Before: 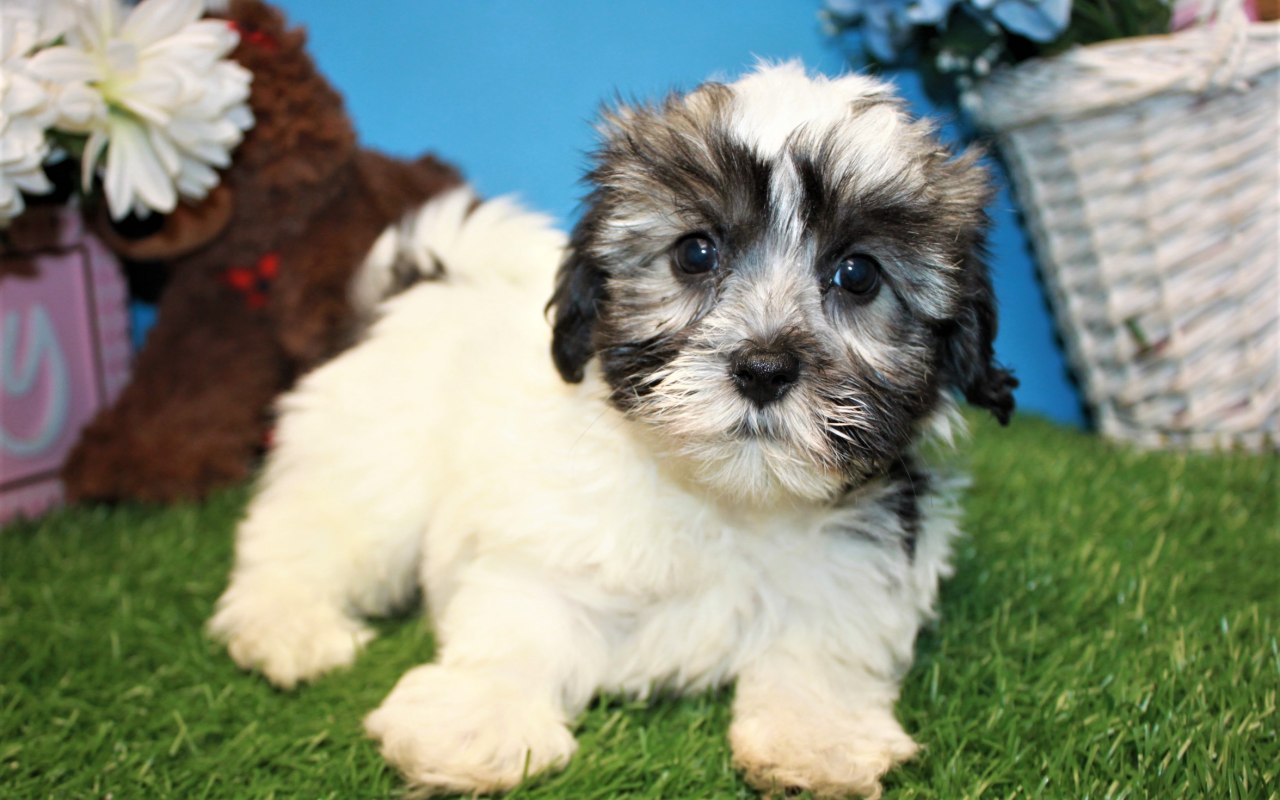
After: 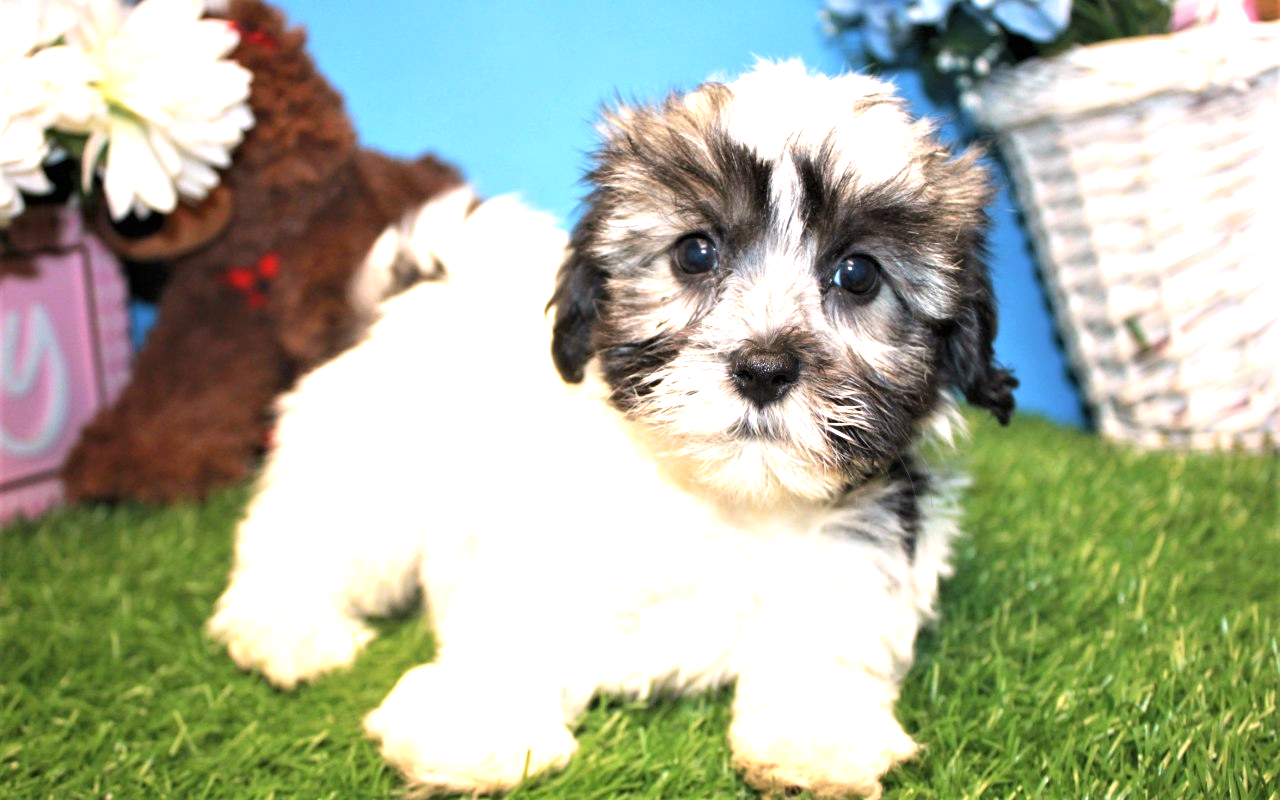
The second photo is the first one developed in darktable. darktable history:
color correction: highlights a* 6.88, highlights b* 4.01
exposure: exposure 1.058 EV, compensate exposure bias true, compensate highlight preservation false
